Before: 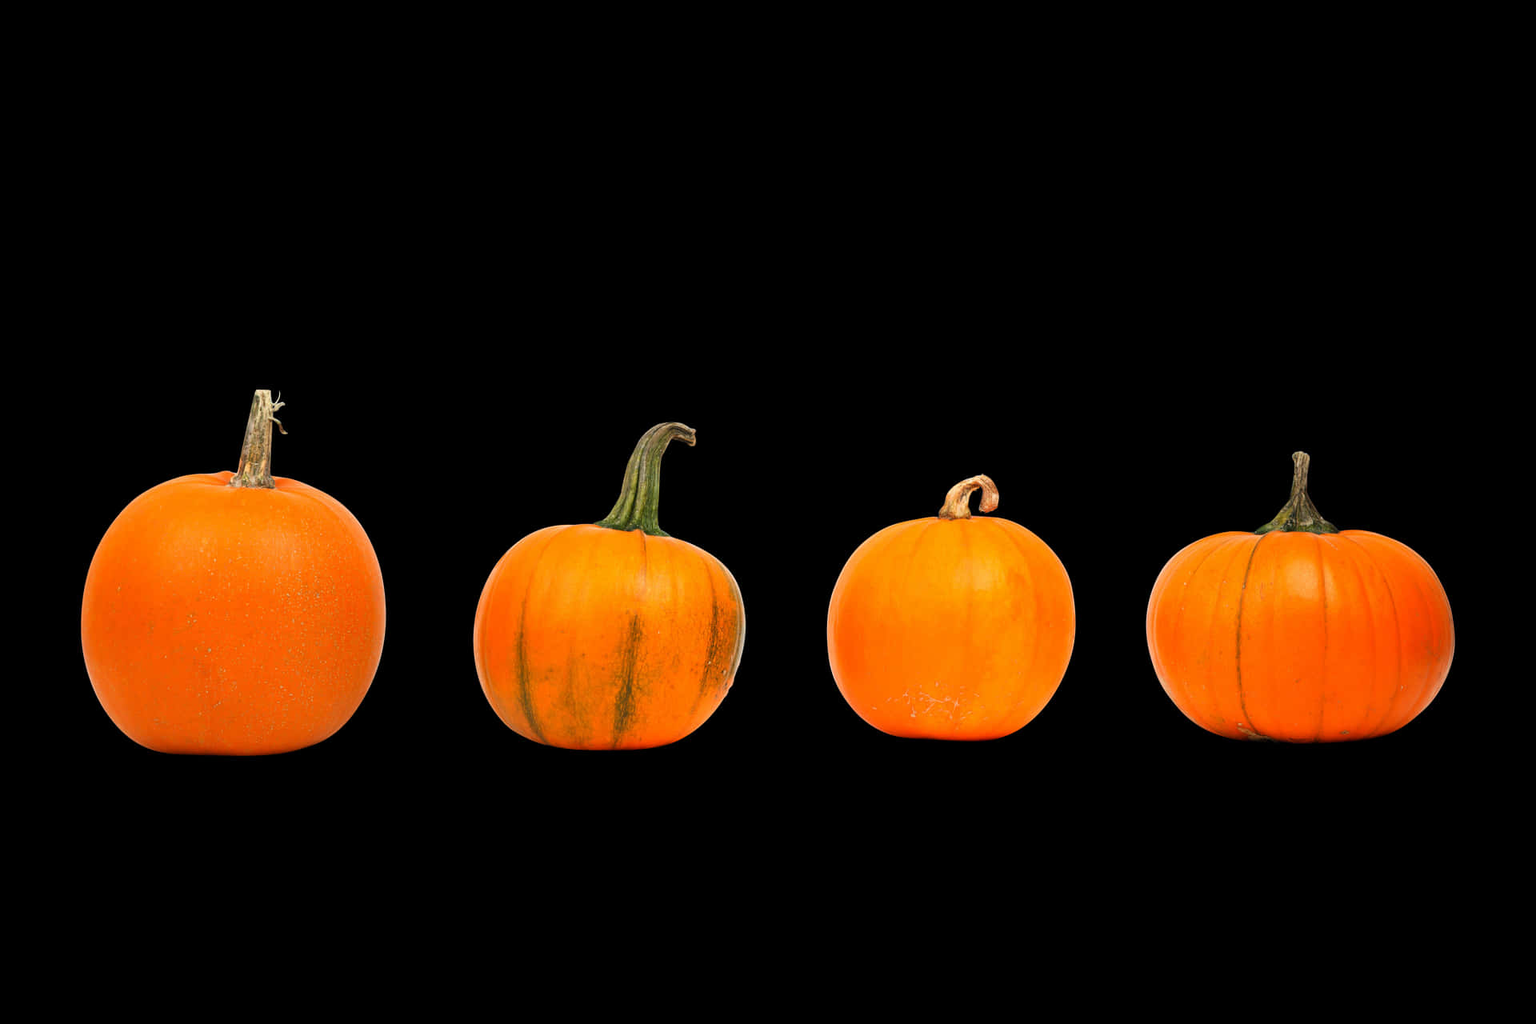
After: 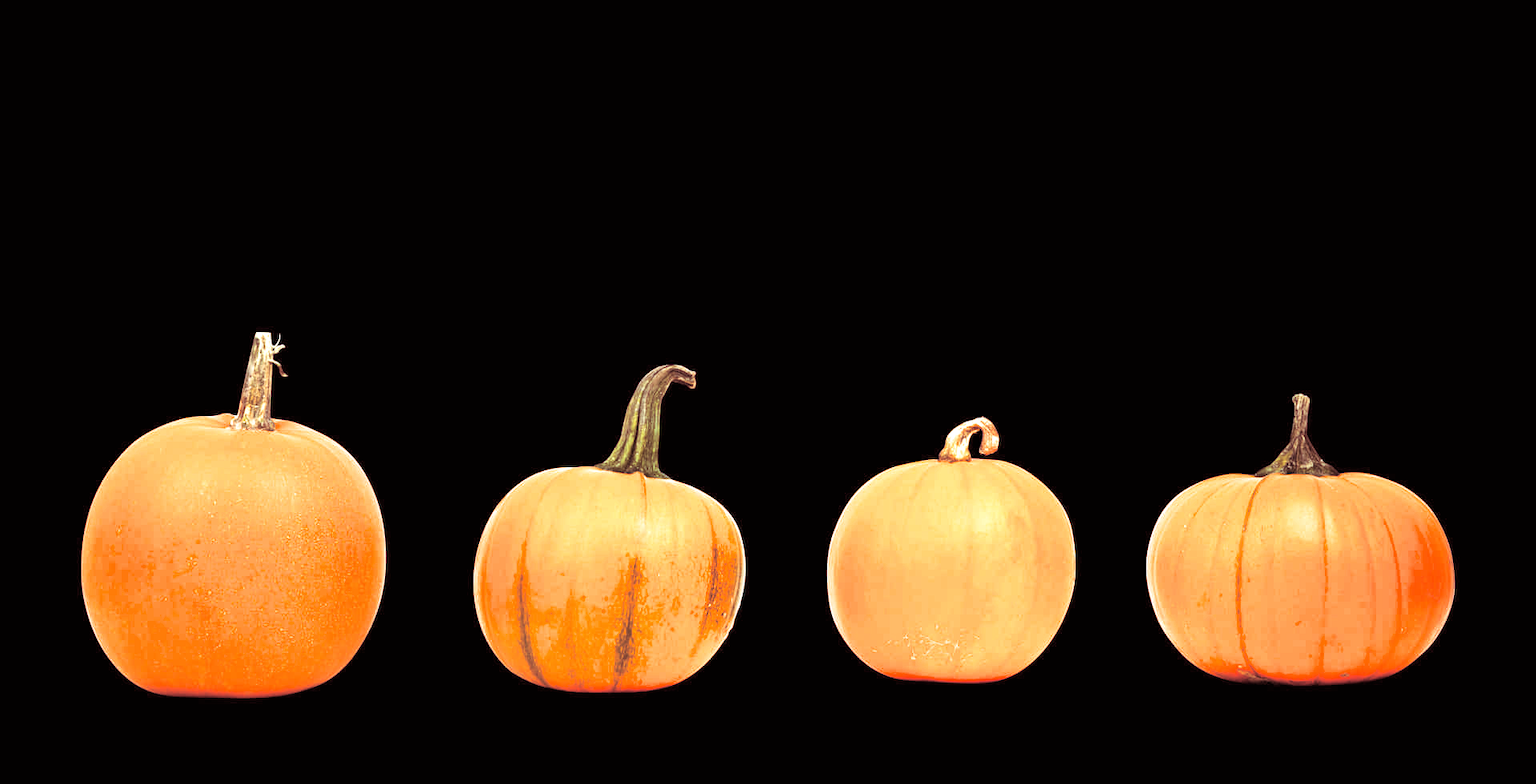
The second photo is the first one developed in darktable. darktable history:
exposure: black level correction 0, exposure 1 EV, compensate exposure bias true, compensate highlight preservation false
crop: top 5.667%, bottom 17.637%
split-toning: compress 20%
